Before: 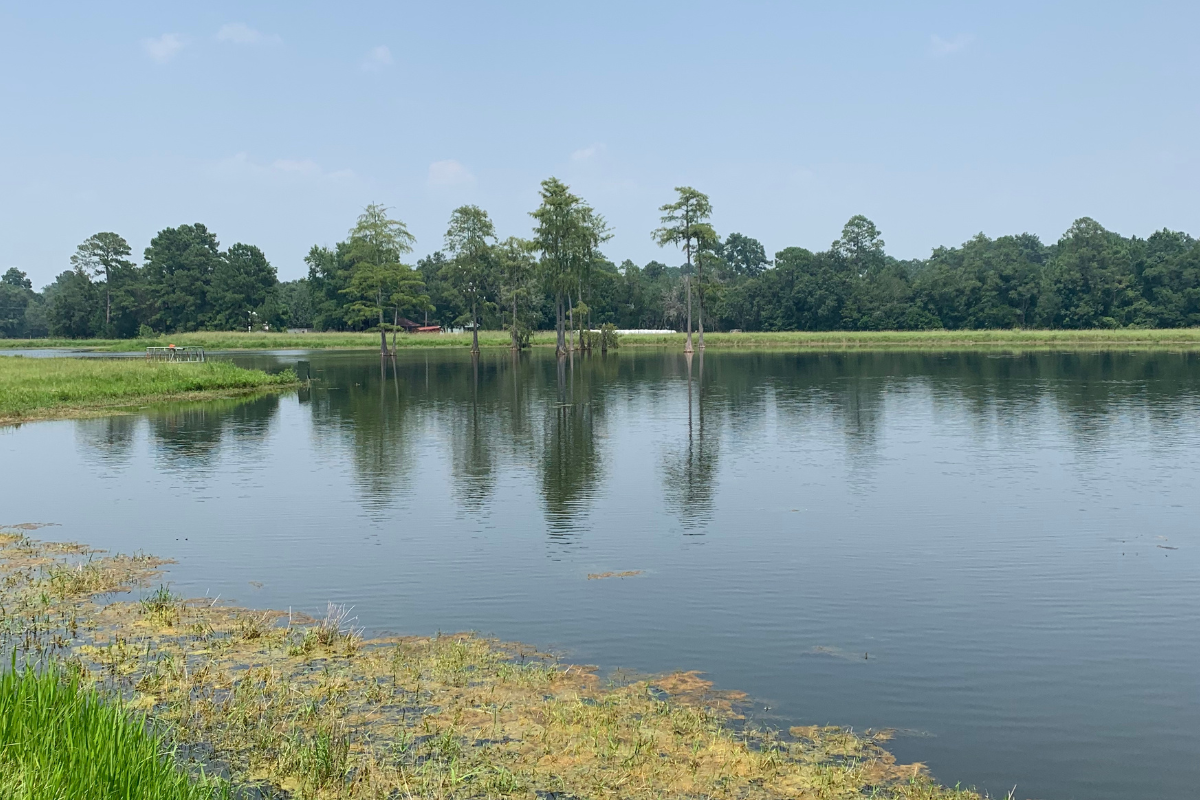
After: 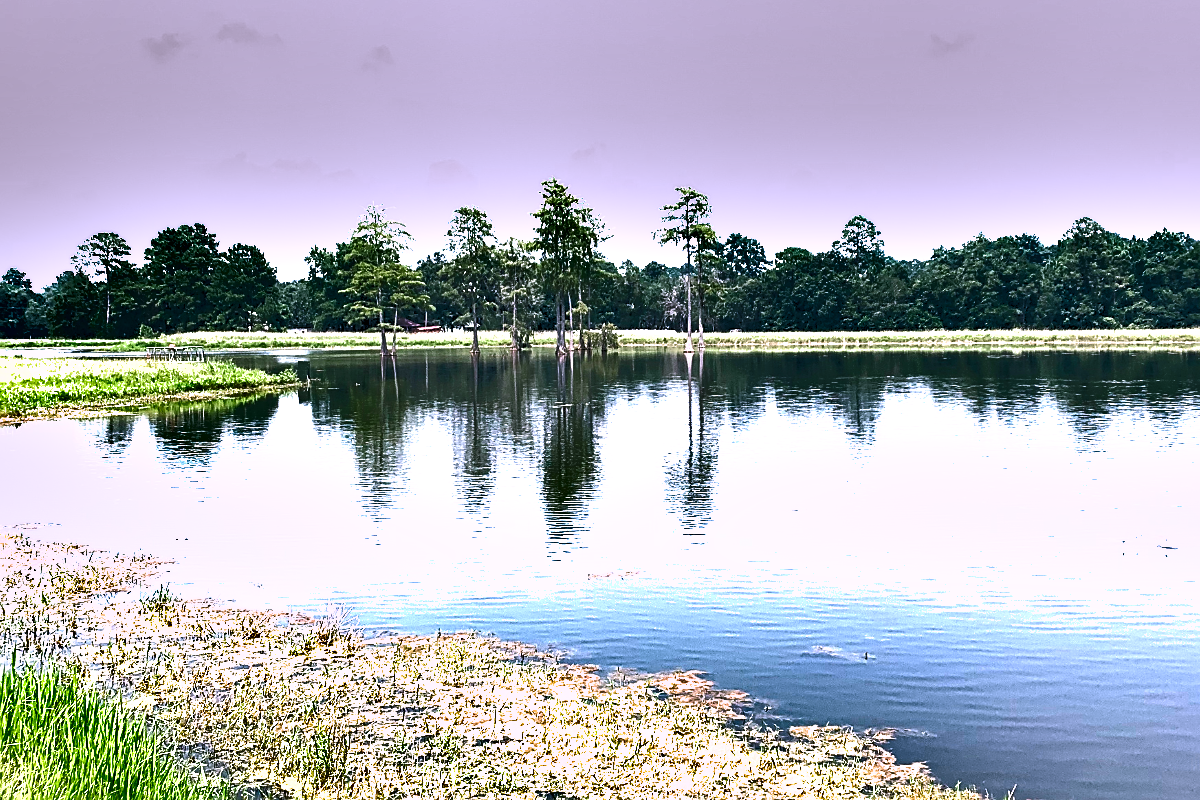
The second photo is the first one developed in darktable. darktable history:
white balance: red 1, blue 1
rgb levels: levels [[0.034, 0.472, 0.904], [0, 0.5, 1], [0, 0.5, 1]]
exposure: black level correction 0, exposure 1.675 EV, compensate exposure bias true, compensate highlight preservation false
shadows and highlights: shadows 75, highlights -60.85, soften with gaussian
sharpen: on, module defaults
color correction: highlights a* 15.46, highlights b* -20.56
